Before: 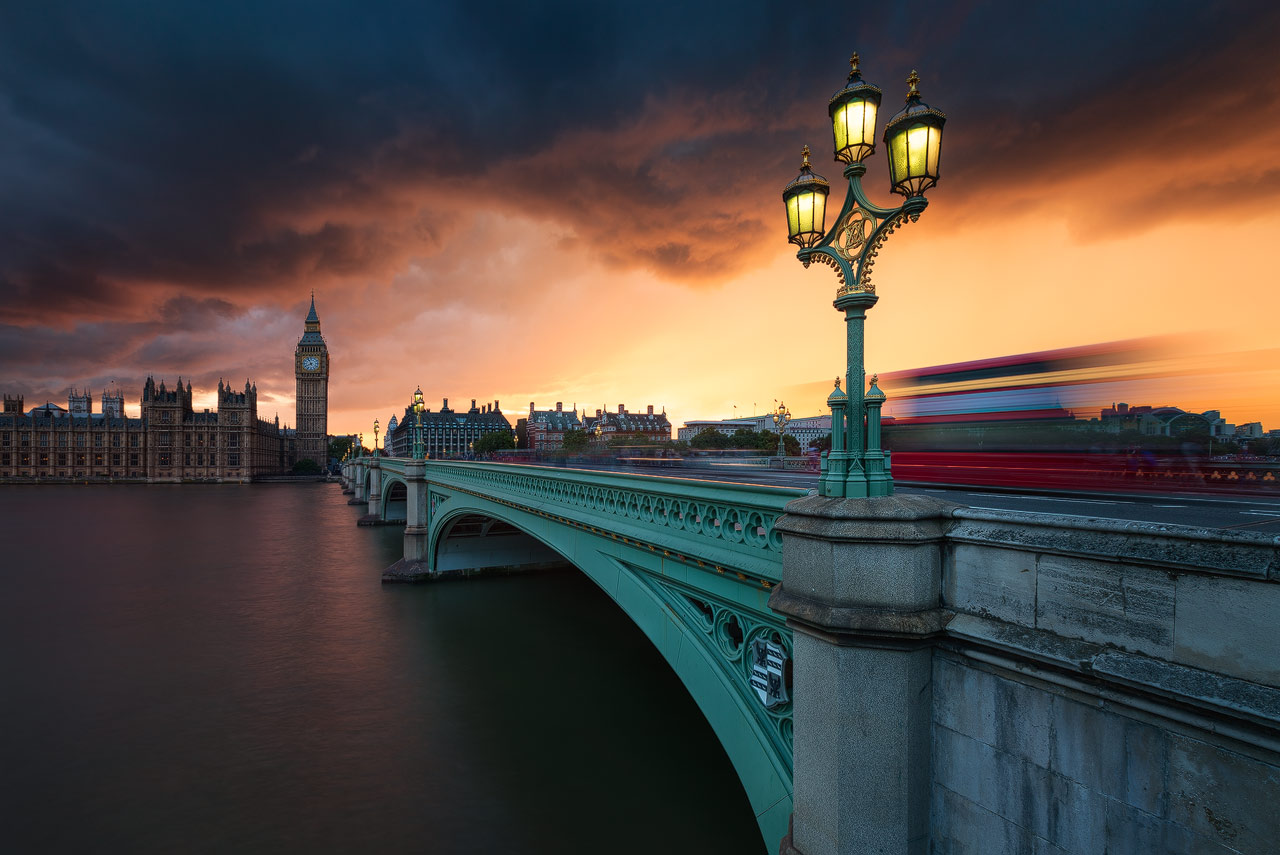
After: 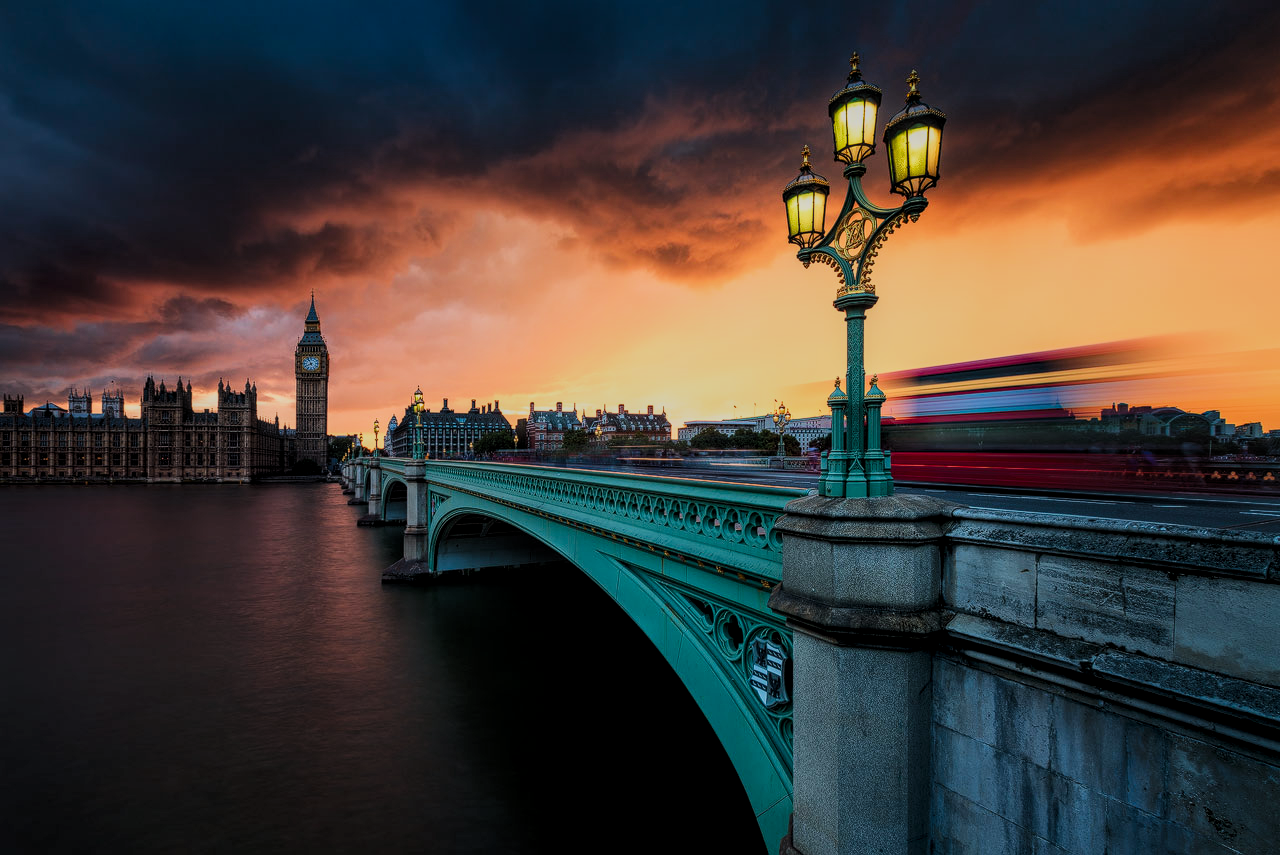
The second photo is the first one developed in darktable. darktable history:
local contrast: detail 130%
contrast brightness saturation: contrast 0.163, saturation 0.332
filmic rgb: black relative exposure -6.19 EV, white relative exposure 6.96 EV, hardness 2.24, color science v5 (2021), contrast in shadows safe, contrast in highlights safe
